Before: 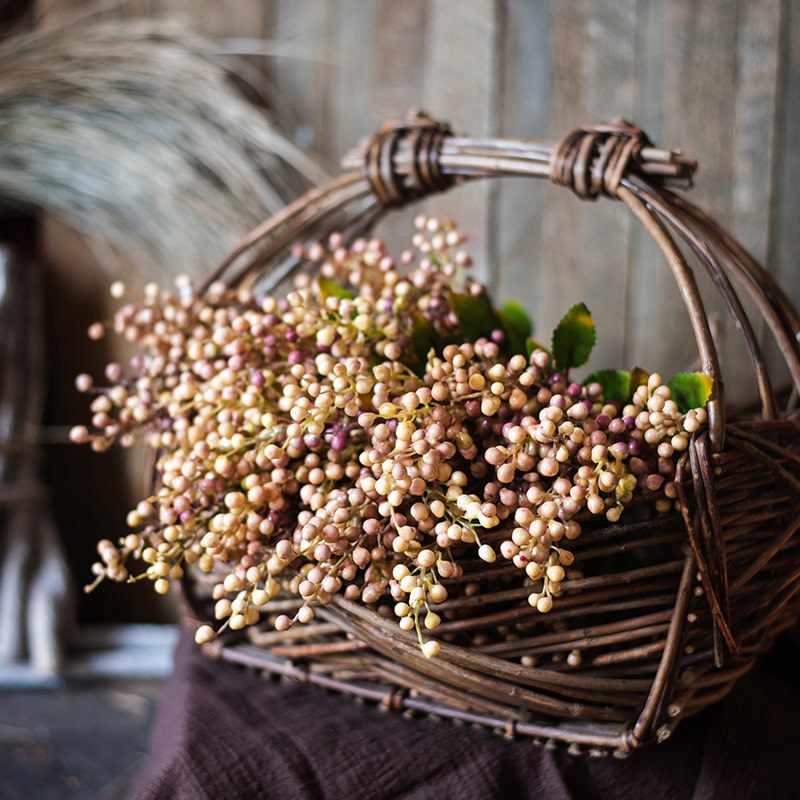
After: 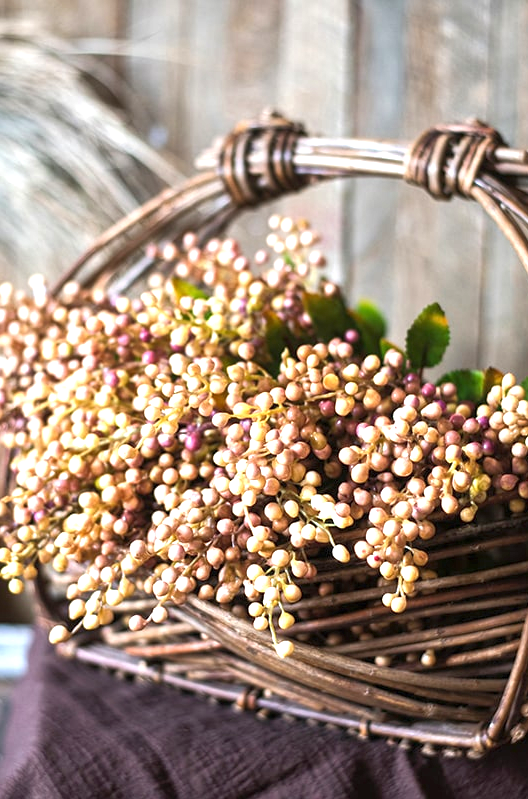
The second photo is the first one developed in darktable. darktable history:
shadows and highlights: shadows 43.06, highlights 6.94
crop and rotate: left 18.442%, right 15.508%
local contrast: highlights 100%, shadows 100%, detail 120%, midtone range 0.2
exposure: black level correction 0, exposure 0.9 EV, compensate highlight preservation false
